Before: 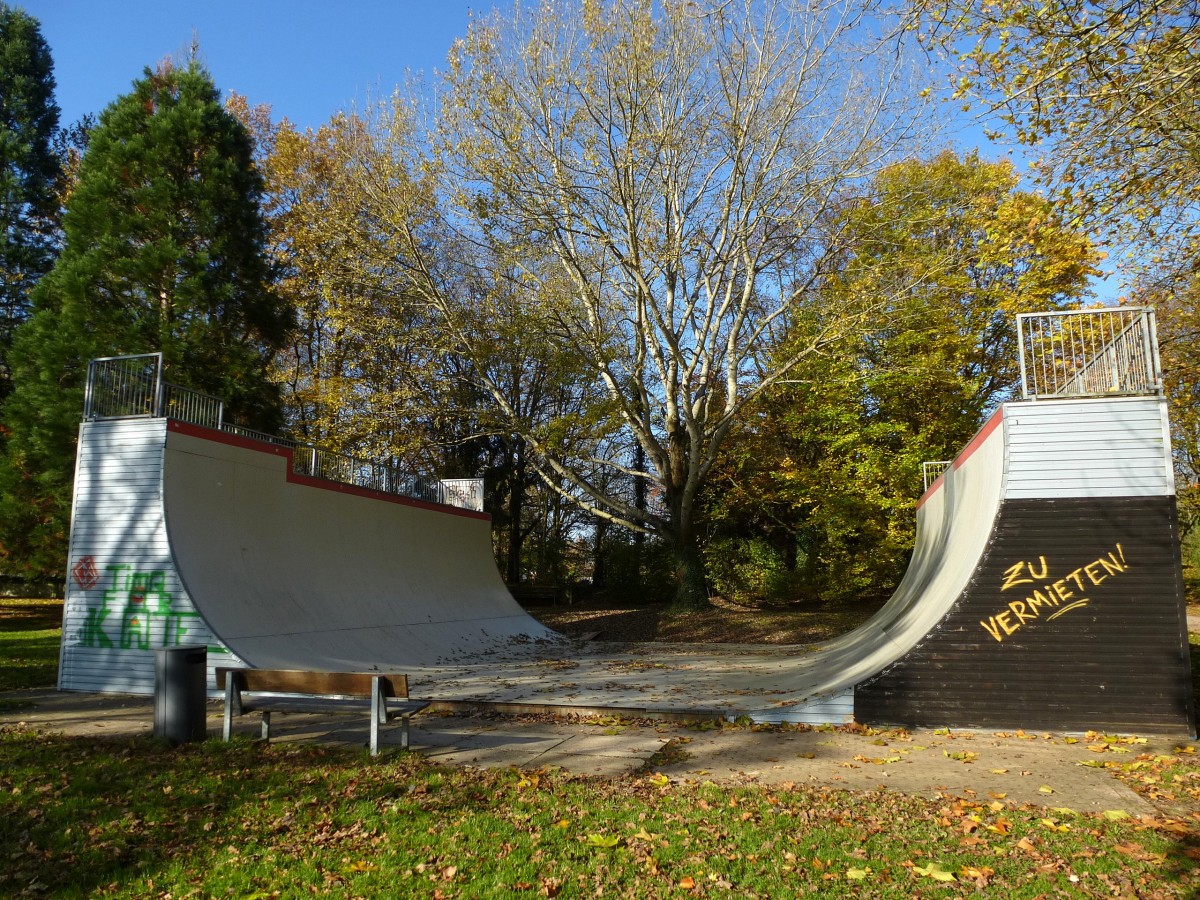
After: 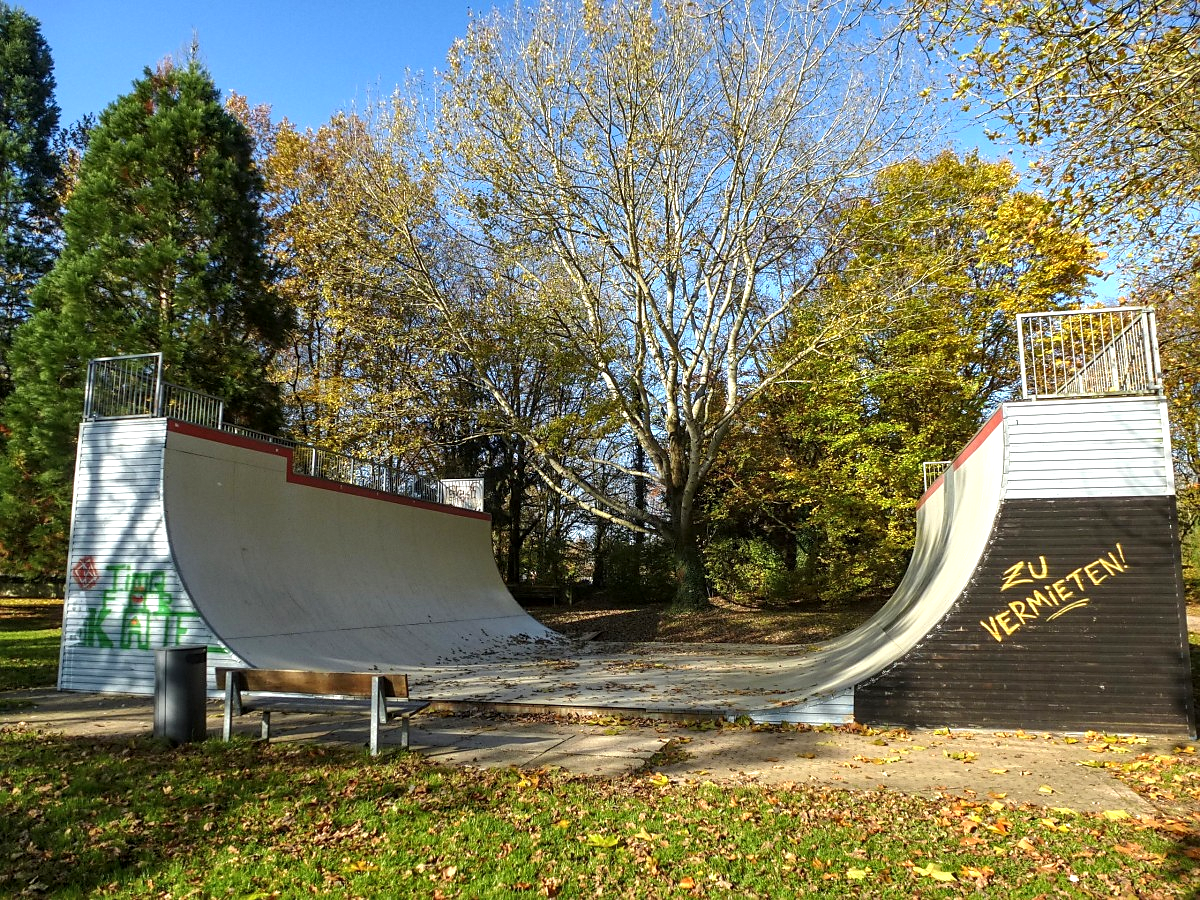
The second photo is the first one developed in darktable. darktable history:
local contrast: on, module defaults
tone equalizer: on, module defaults
exposure: black level correction 0, exposure 0.499 EV, compensate highlight preservation false
sharpen: radius 1.822, amount 0.395, threshold 1.53
shadows and highlights: soften with gaussian
